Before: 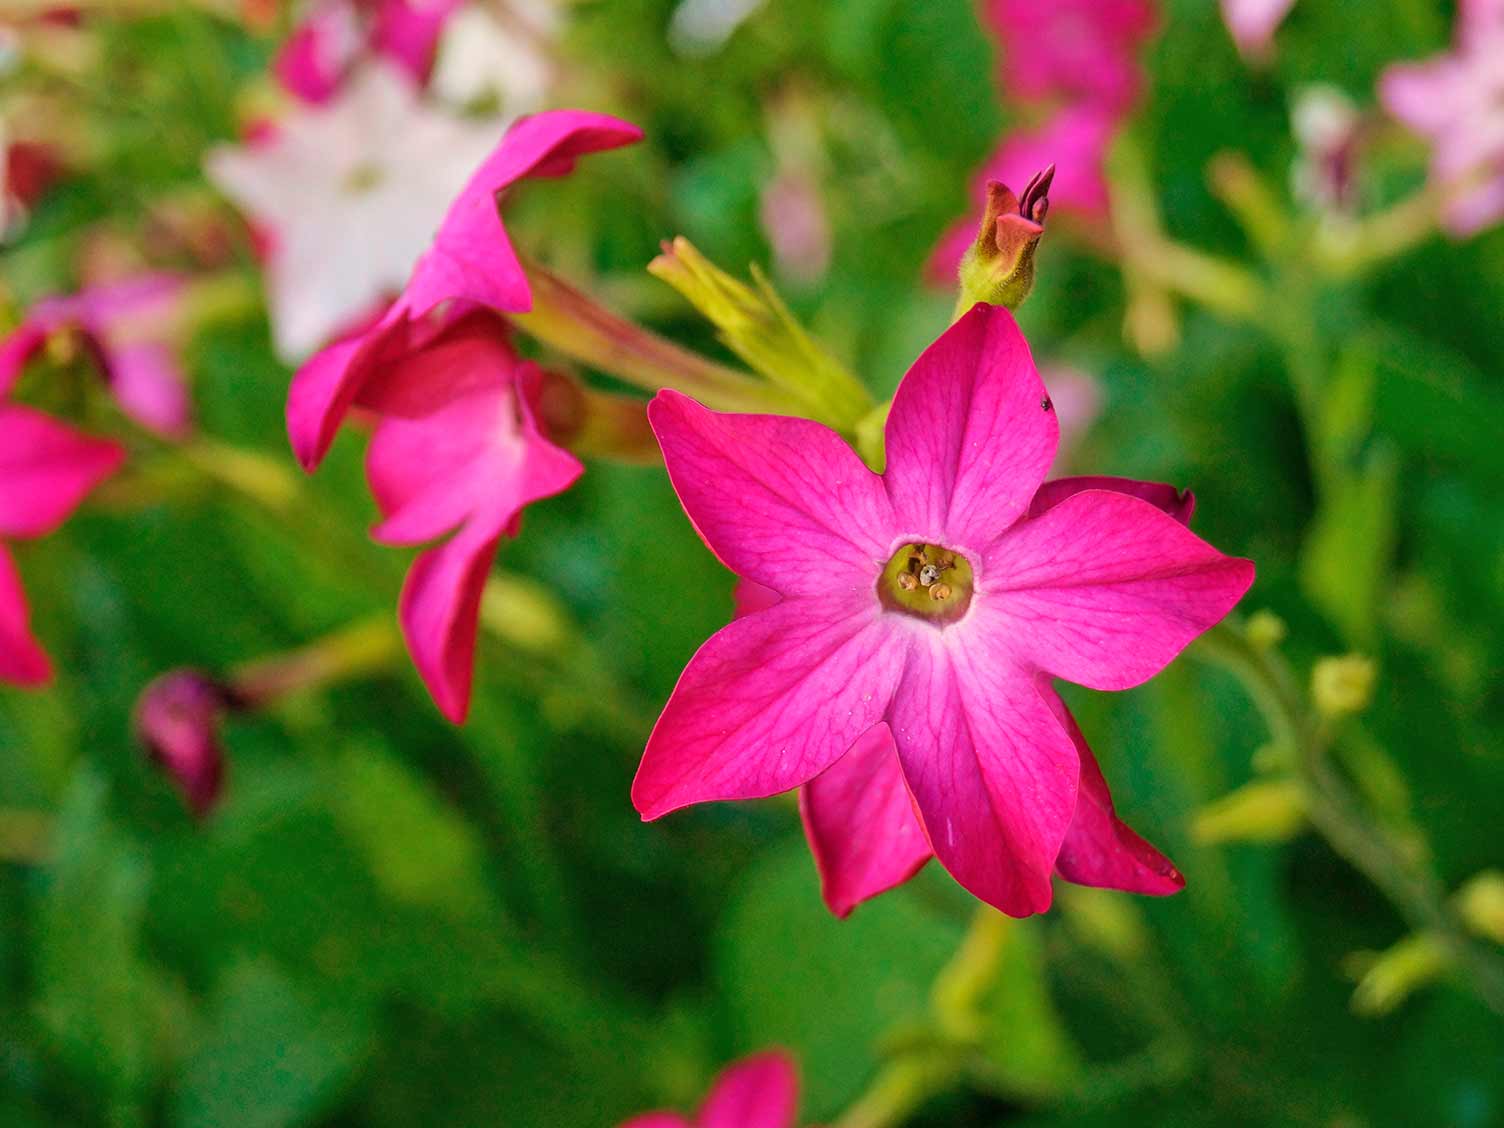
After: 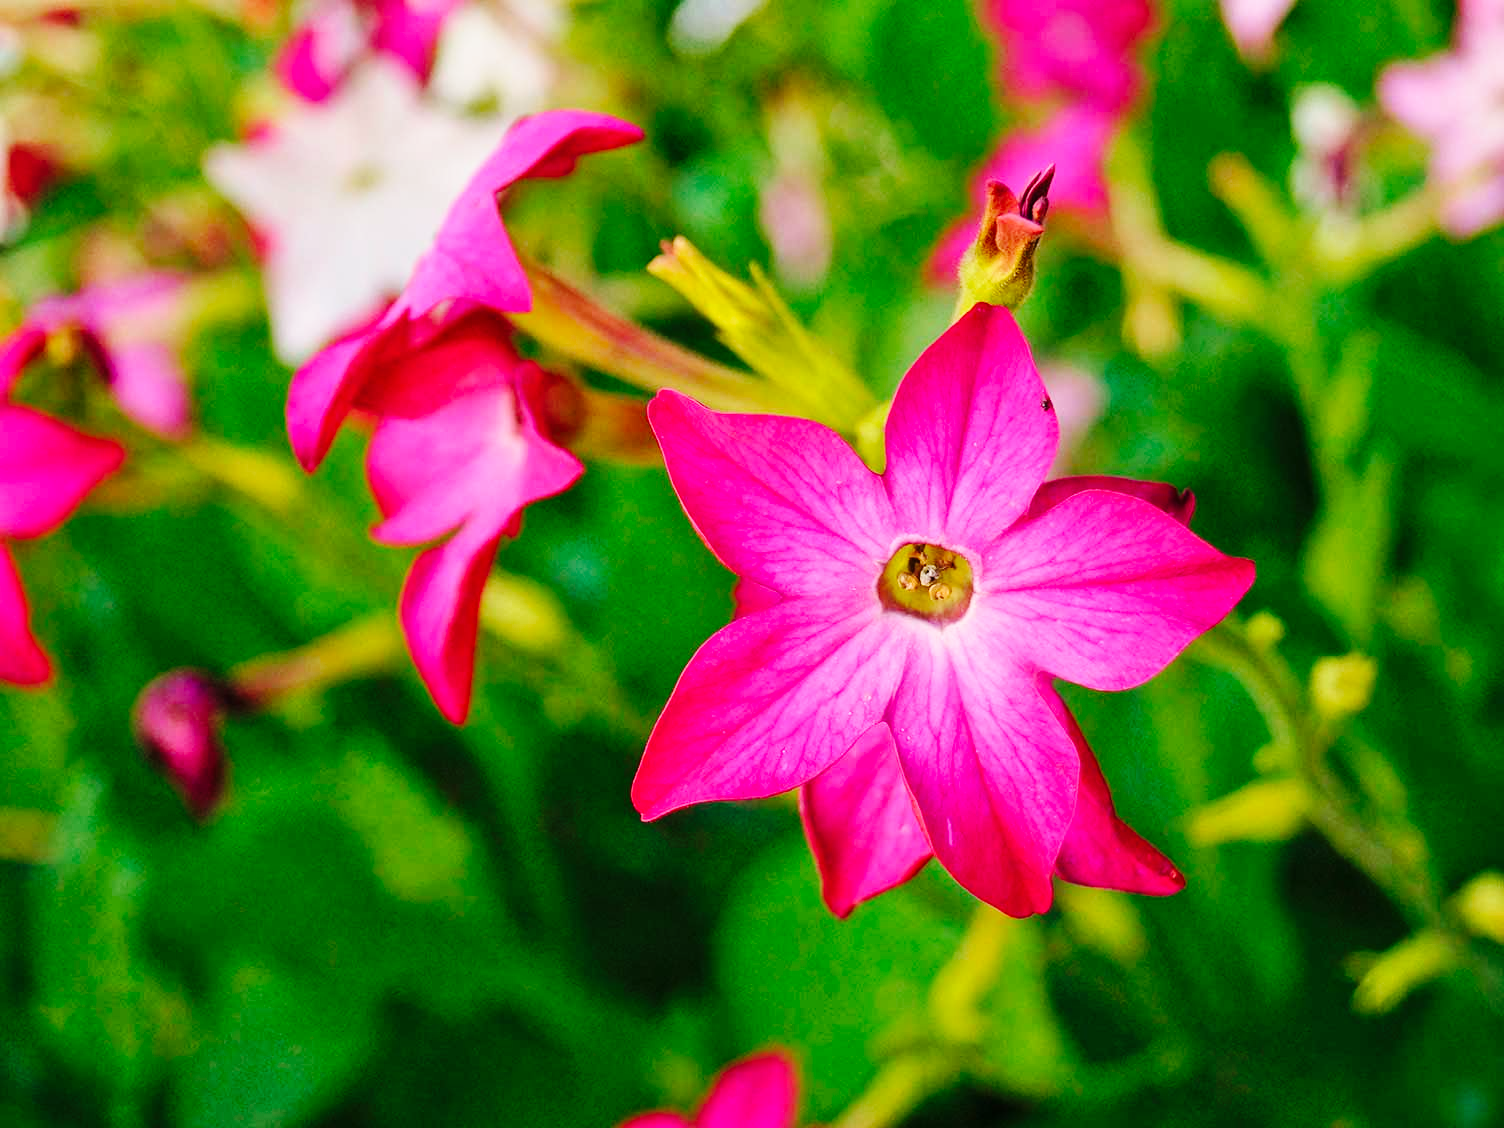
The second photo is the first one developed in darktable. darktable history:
base curve: curves: ch0 [(0, 0) (0.036, 0.025) (0.121, 0.166) (0.206, 0.329) (0.605, 0.79) (1, 1)], preserve colors none
white balance: emerald 1
